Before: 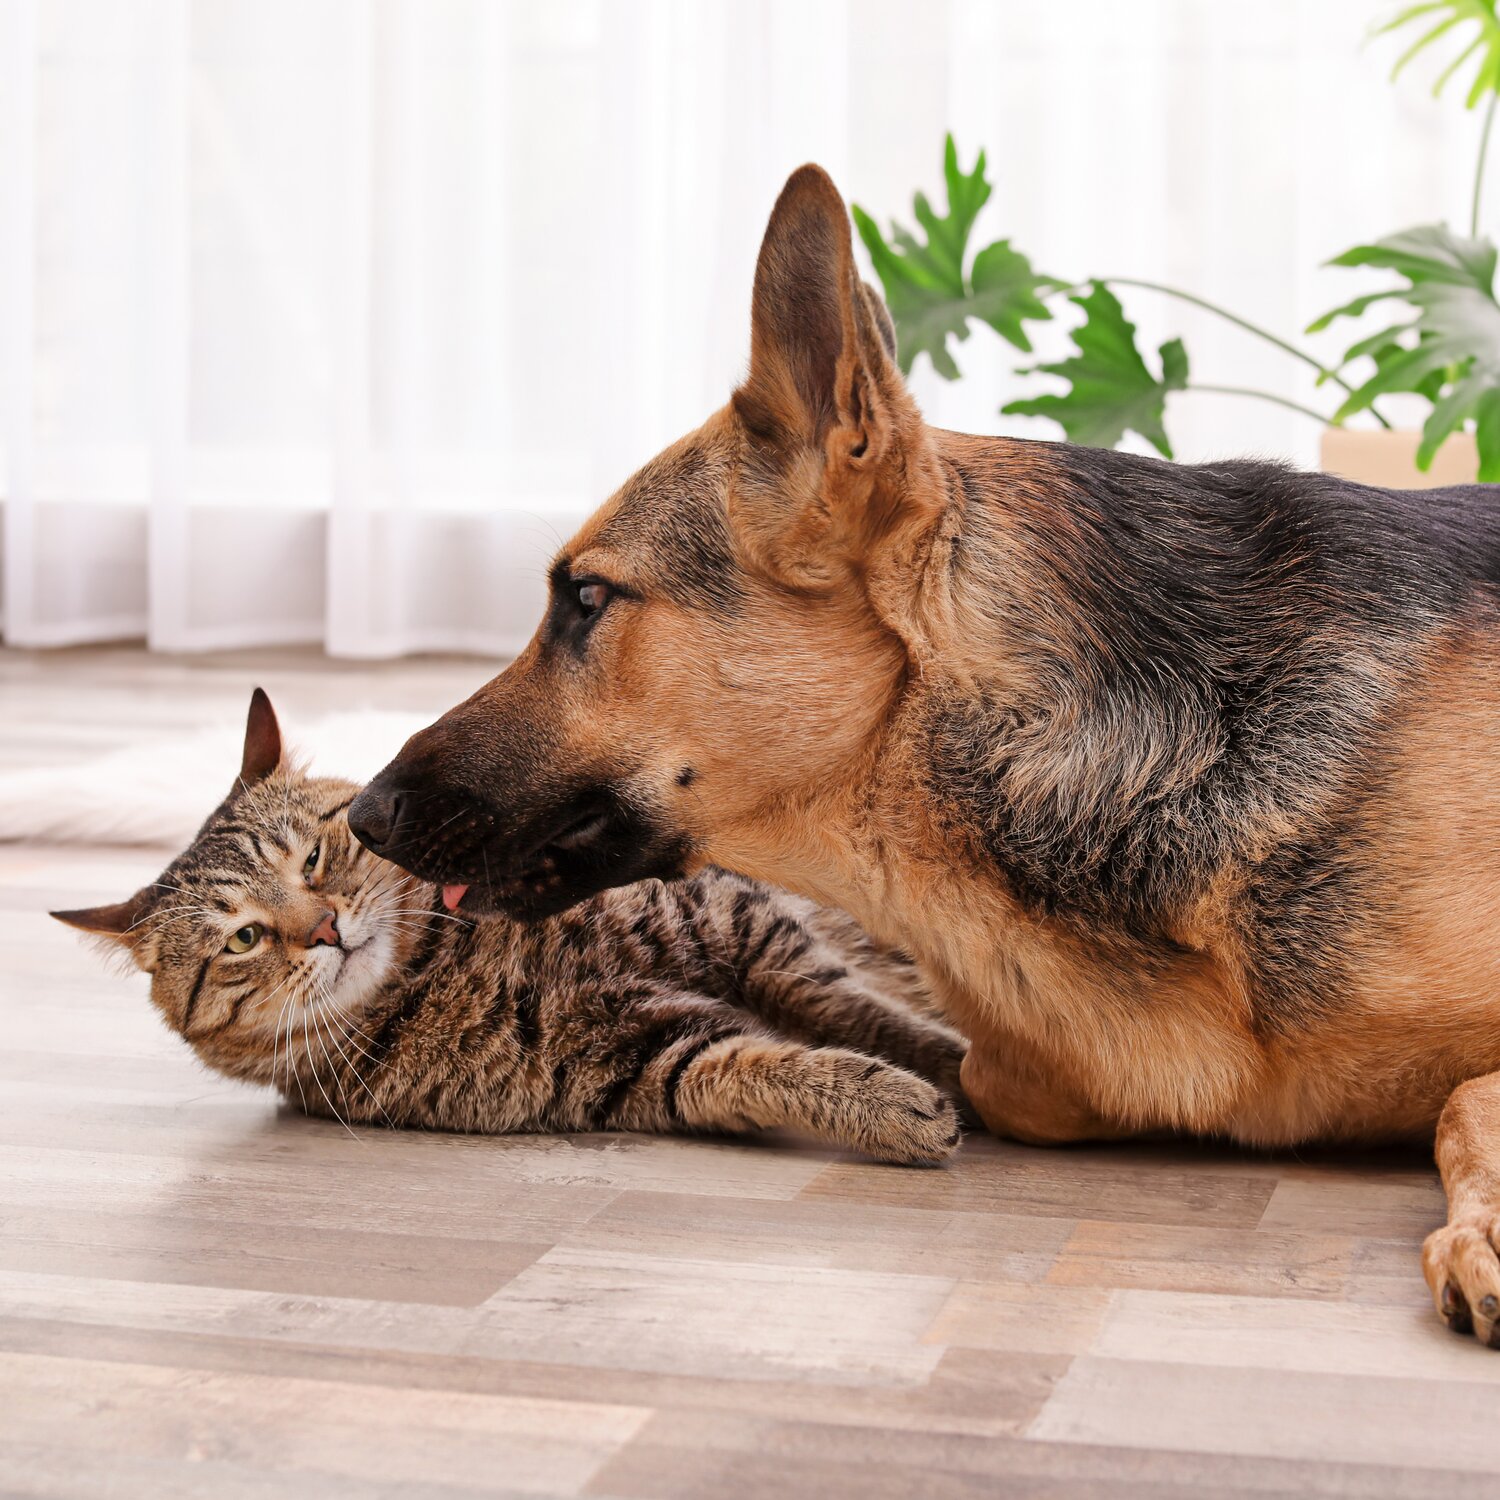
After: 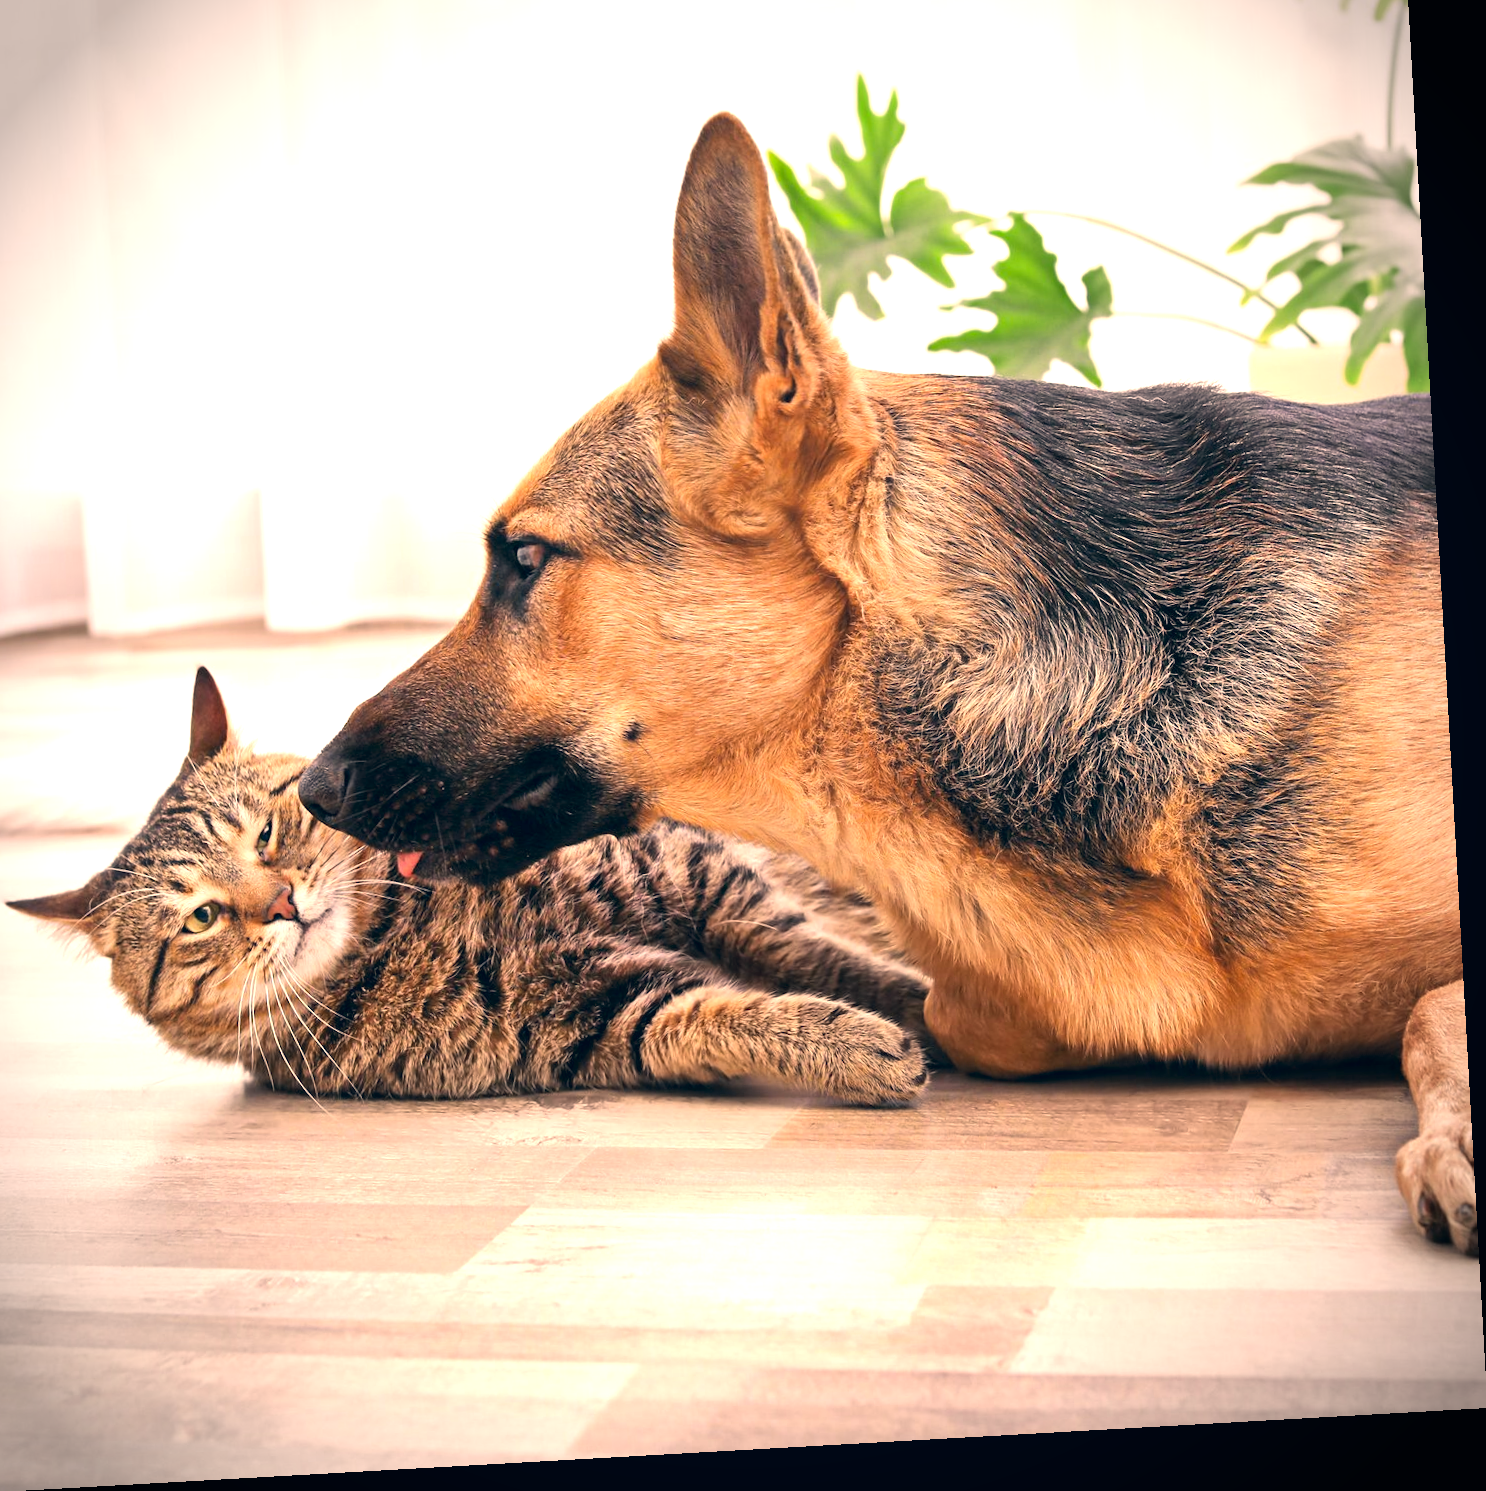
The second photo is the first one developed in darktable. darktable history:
color correction: highlights a* 10.33, highlights b* 14.3, shadows a* -10.18, shadows b* -14.94
crop and rotate: angle 3.23°, left 6.067%, top 5.709%
vignetting: brightness -0.706, saturation -0.484, automatic ratio true
exposure: exposure 1 EV, compensate exposure bias true, compensate highlight preservation false
